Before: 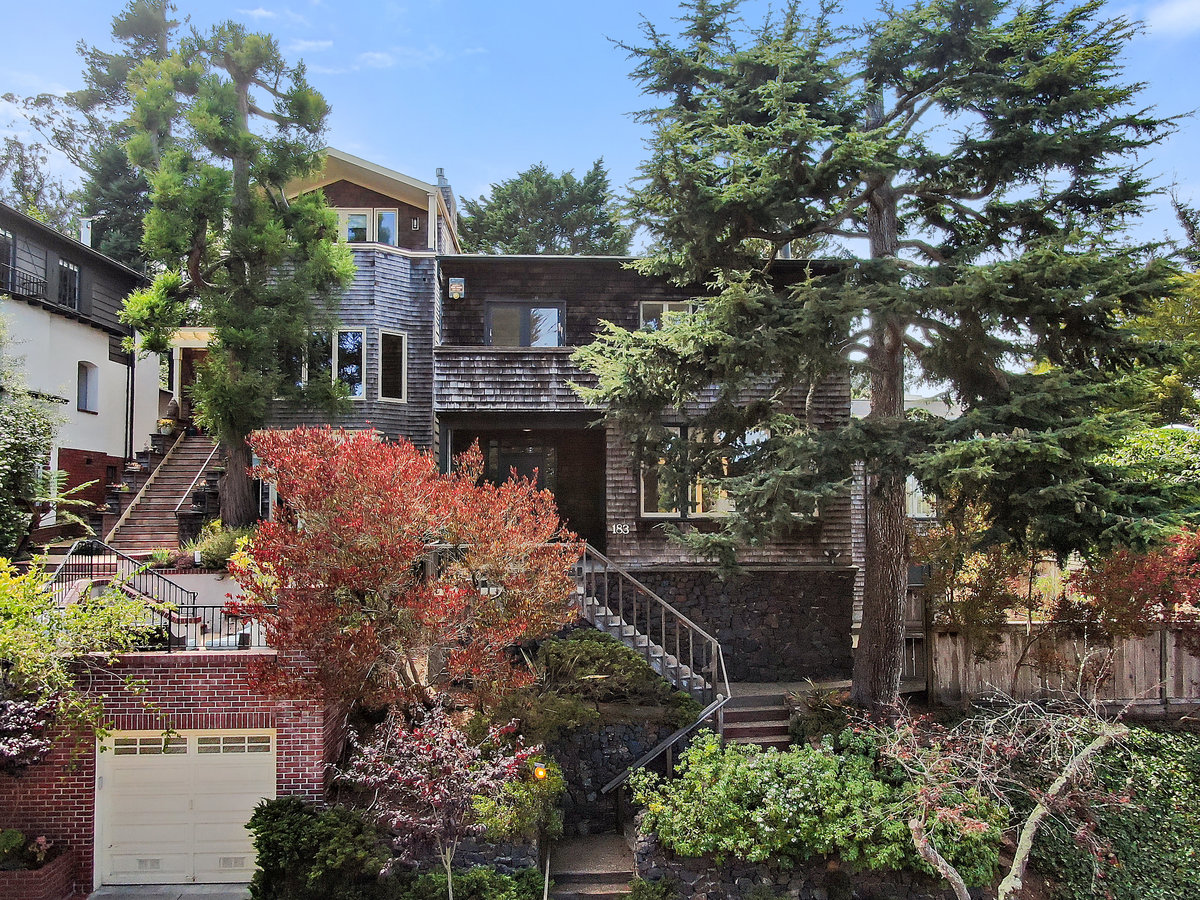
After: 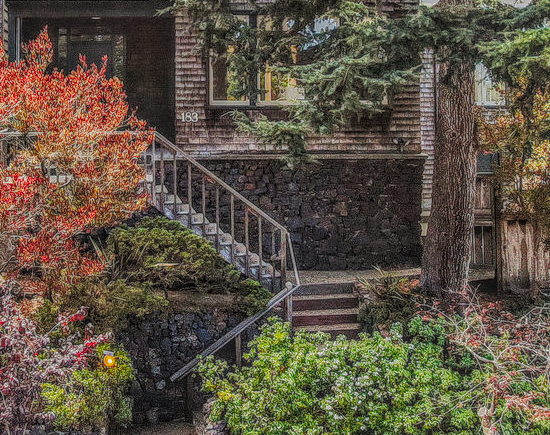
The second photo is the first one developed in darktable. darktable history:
local contrast: highlights 0%, shadows 0%, detail 200%, midtone range 0.25
shadows and highlights: shadows 37.27, highlights -28.18, soften with gaussian
tone curve: curves: ch0 [(0, 0) (0.003, 0.031) (0.011, 0.033) (0.025, 0.036) (0.044, 0.045) (0.069, 0.06) (0.1, 0.079) (0.136, 0.109) (0.177, 0.15) (0.224, 0.192) (0.277, 0.262) (0.335, 0.347) (0.399, 0.433) (0.468, 0.528) (0.543, 0.624) (0.623, 0.705) (0.709, 0.788) (0.801, 0.865) (0.898, 0.933) (1, 1)], preserve colors none
crop: left 35.976%, top 45.819%, right 18.162%, bottom 5.807%
